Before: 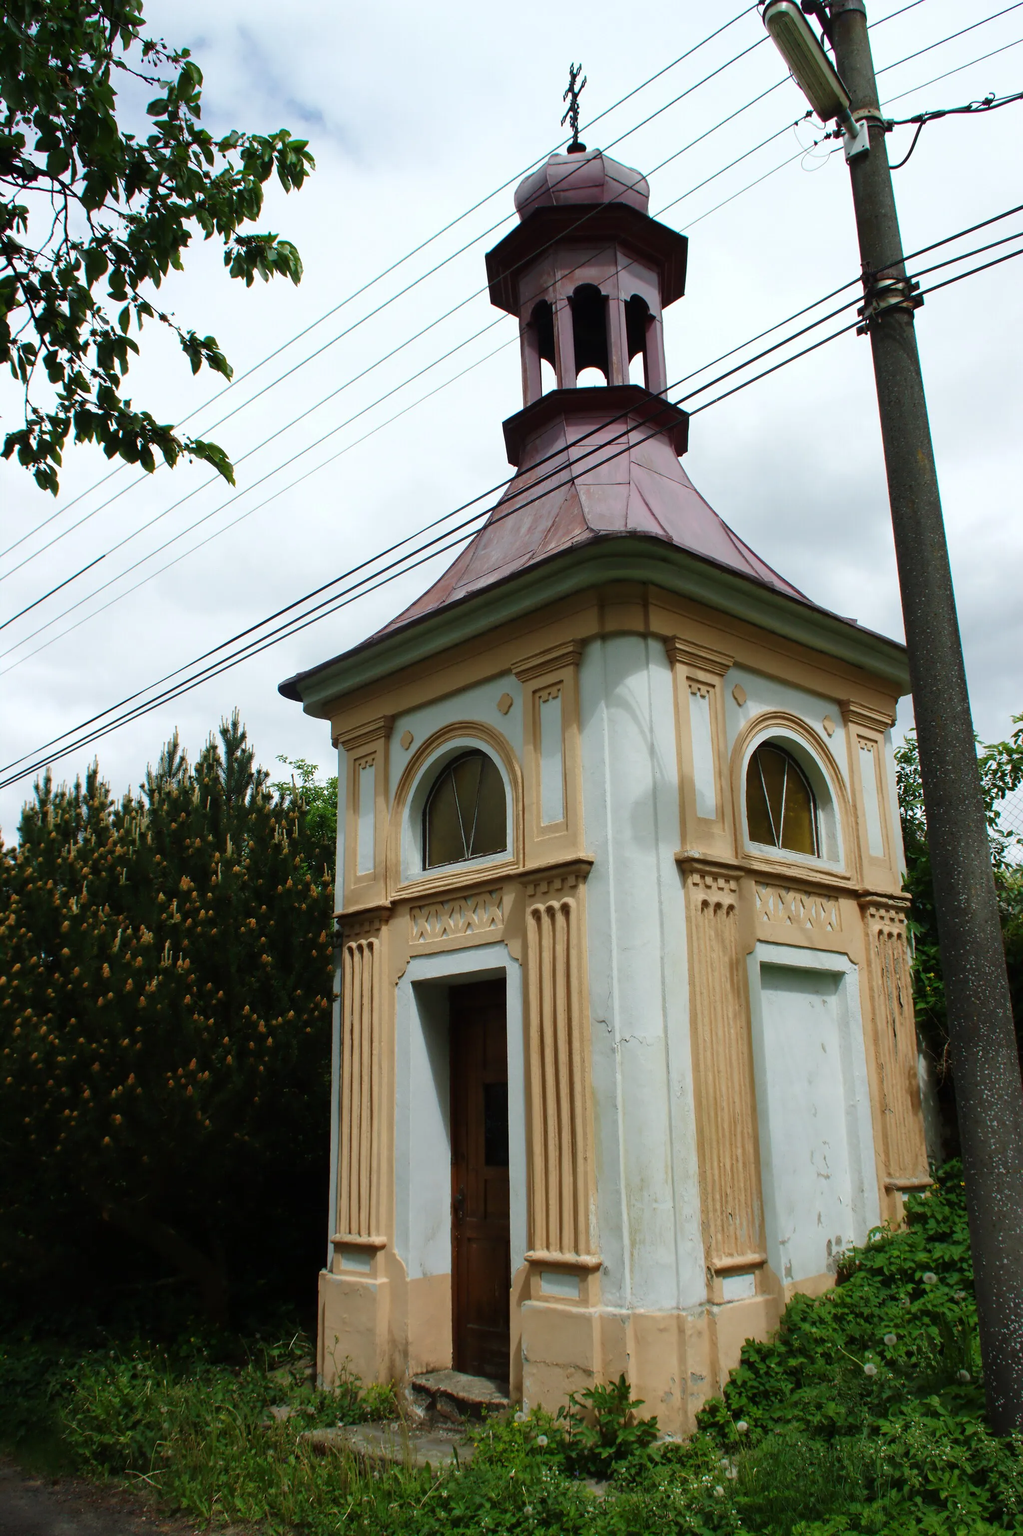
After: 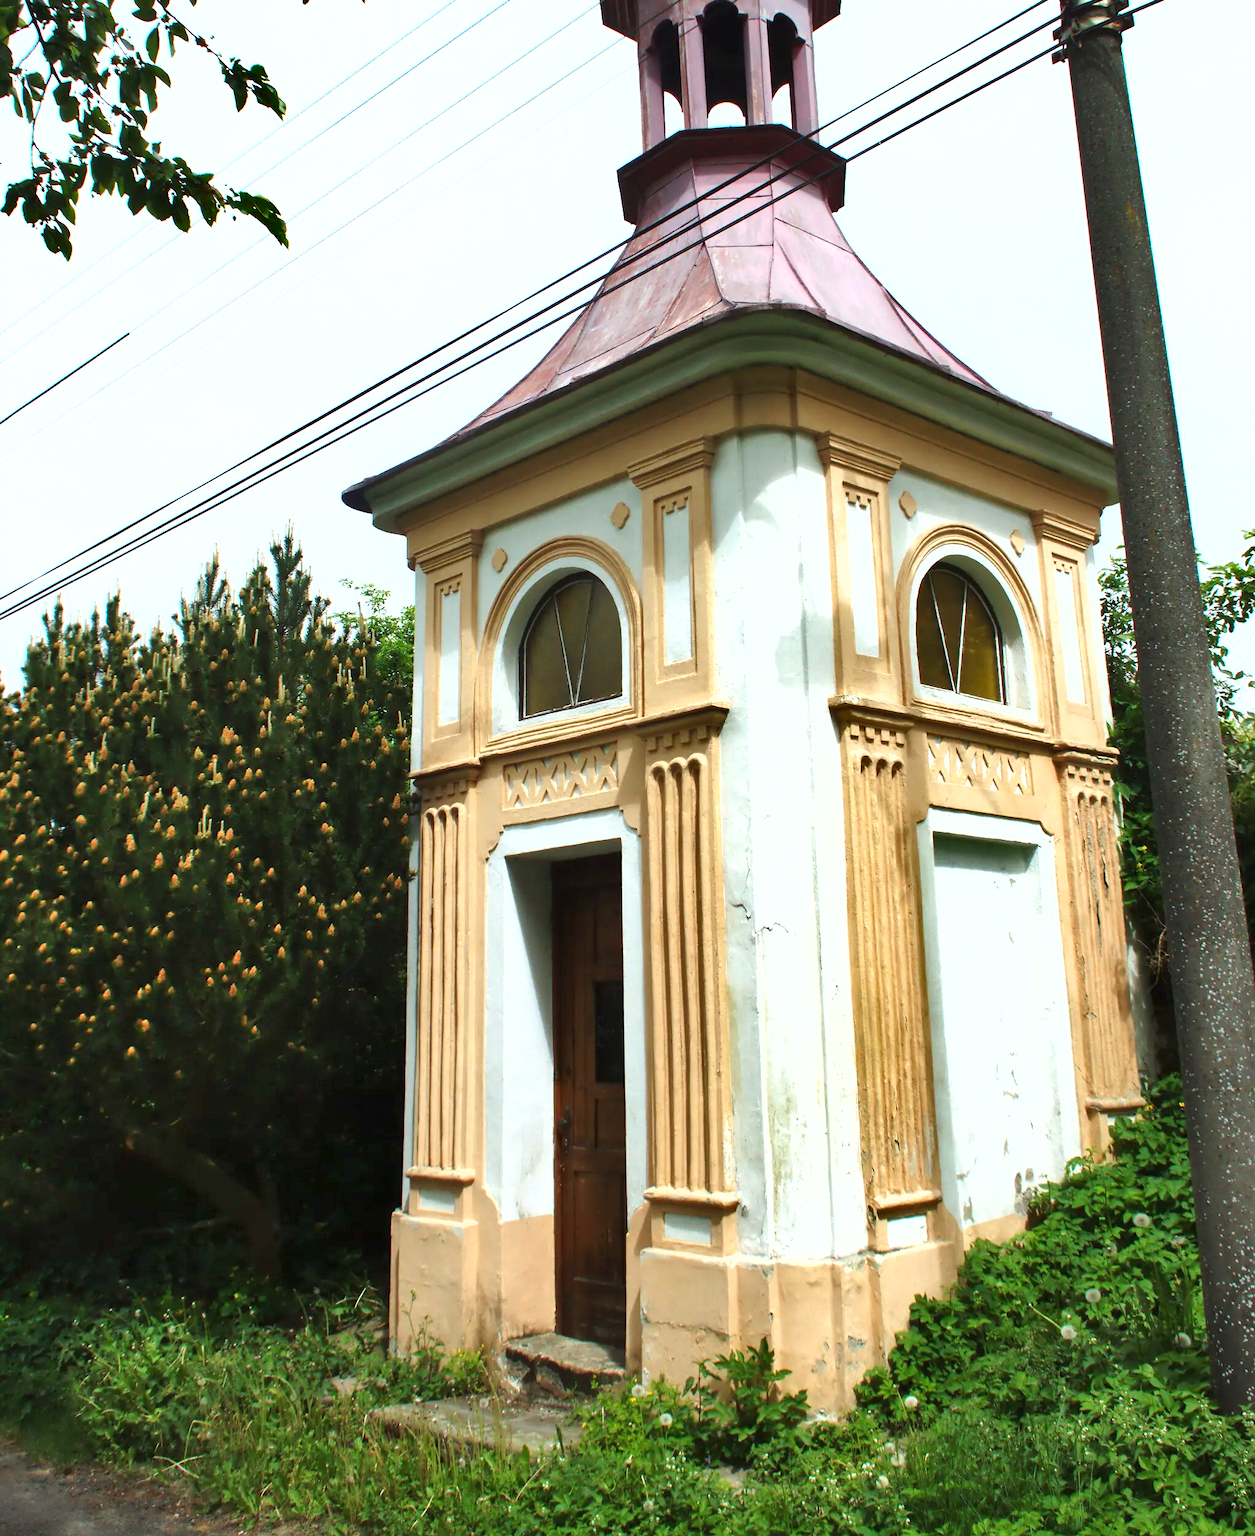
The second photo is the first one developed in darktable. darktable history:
shadows and highlights: low approximation 0.01, soften with gaussian
exposure: black level correction 0, exposure 1.2 EV, compensate highlight preservation false
crop and rotate: top 18.507%
